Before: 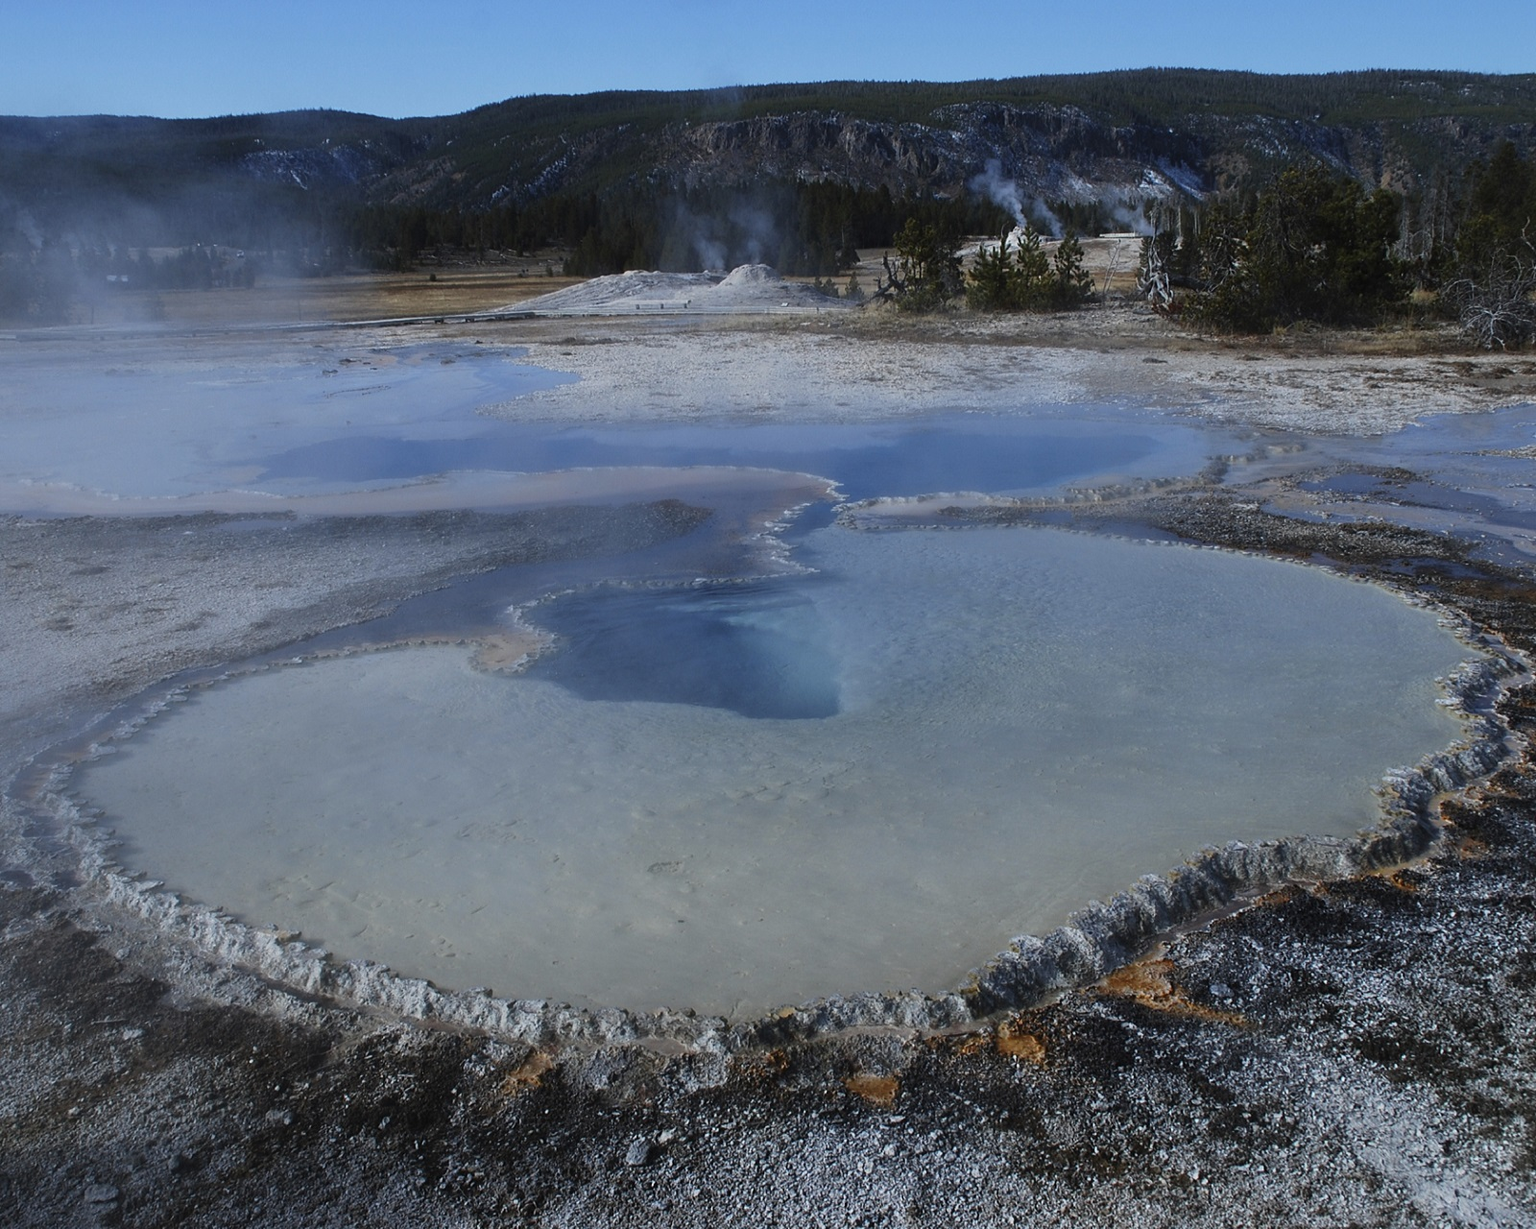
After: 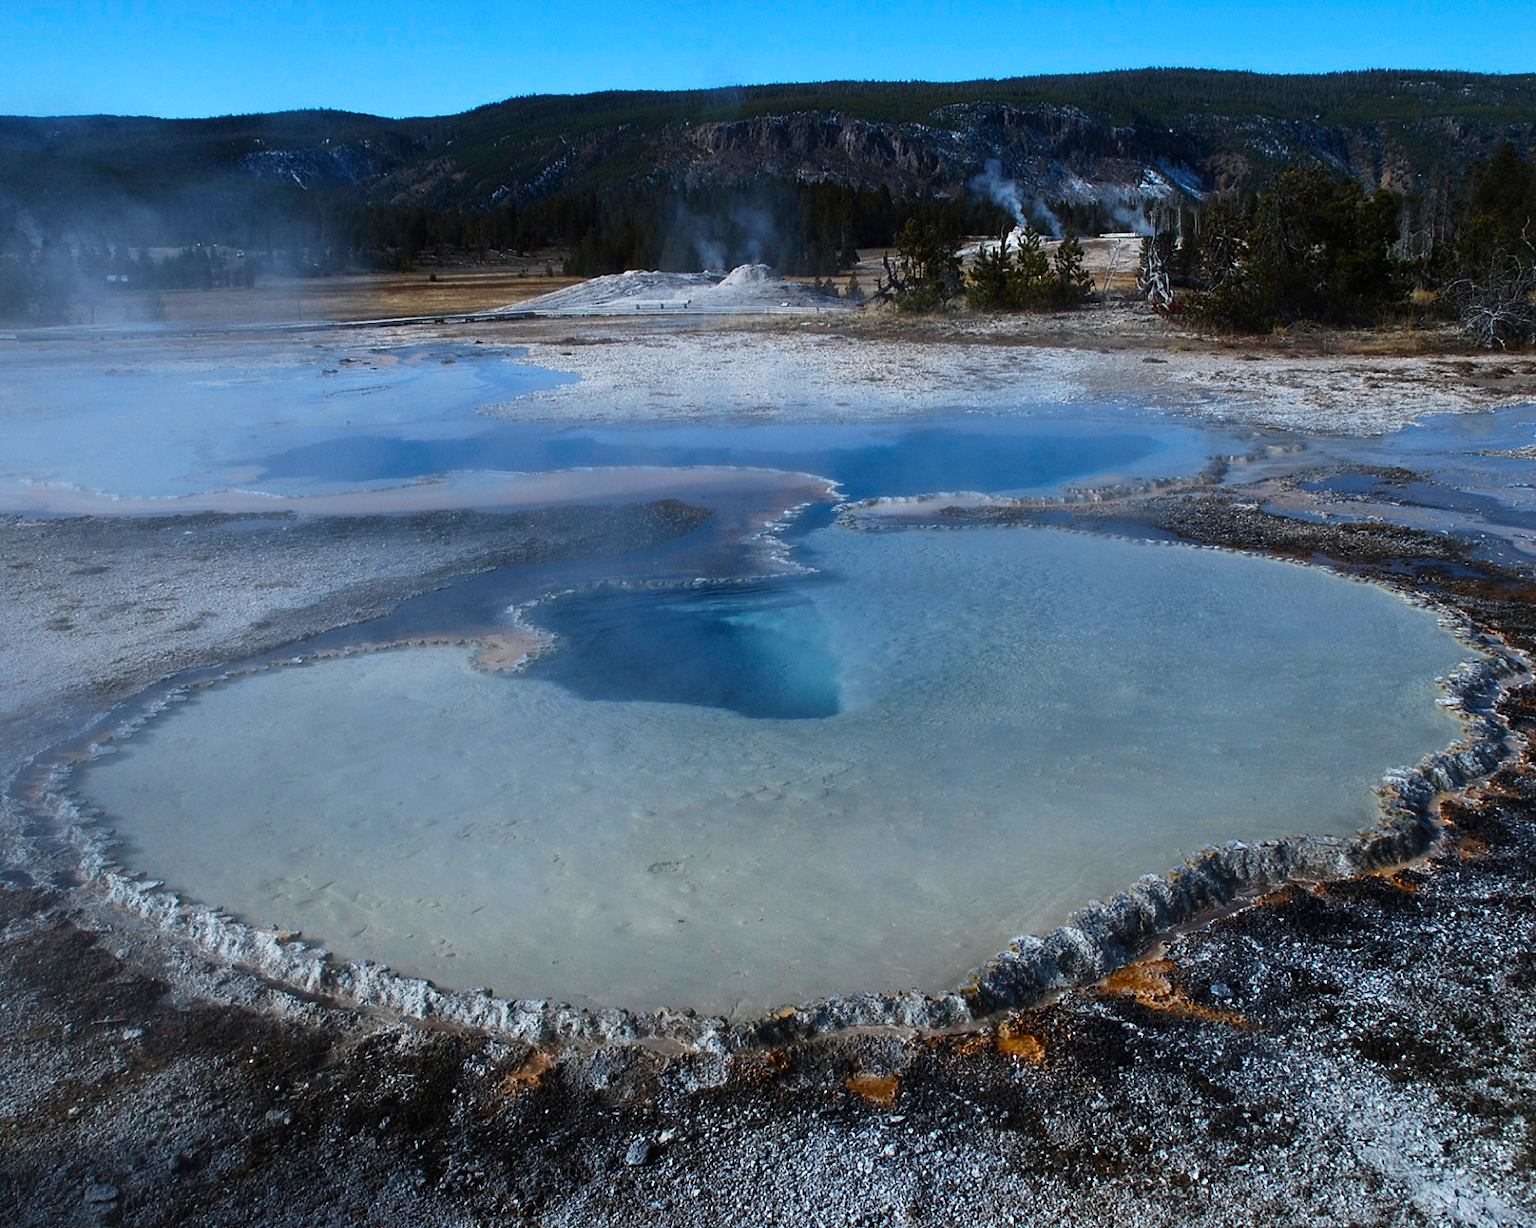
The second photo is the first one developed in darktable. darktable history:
color balance rgb: perceptual saturation grading › global saturation 19.286%, perceptual brilliance grading › highlights 16.382%, perceptual brilliance grading › mid-tones 6.493%, perceptual brilliance grading › shadows -15.817%, global vibrance 14.25%
